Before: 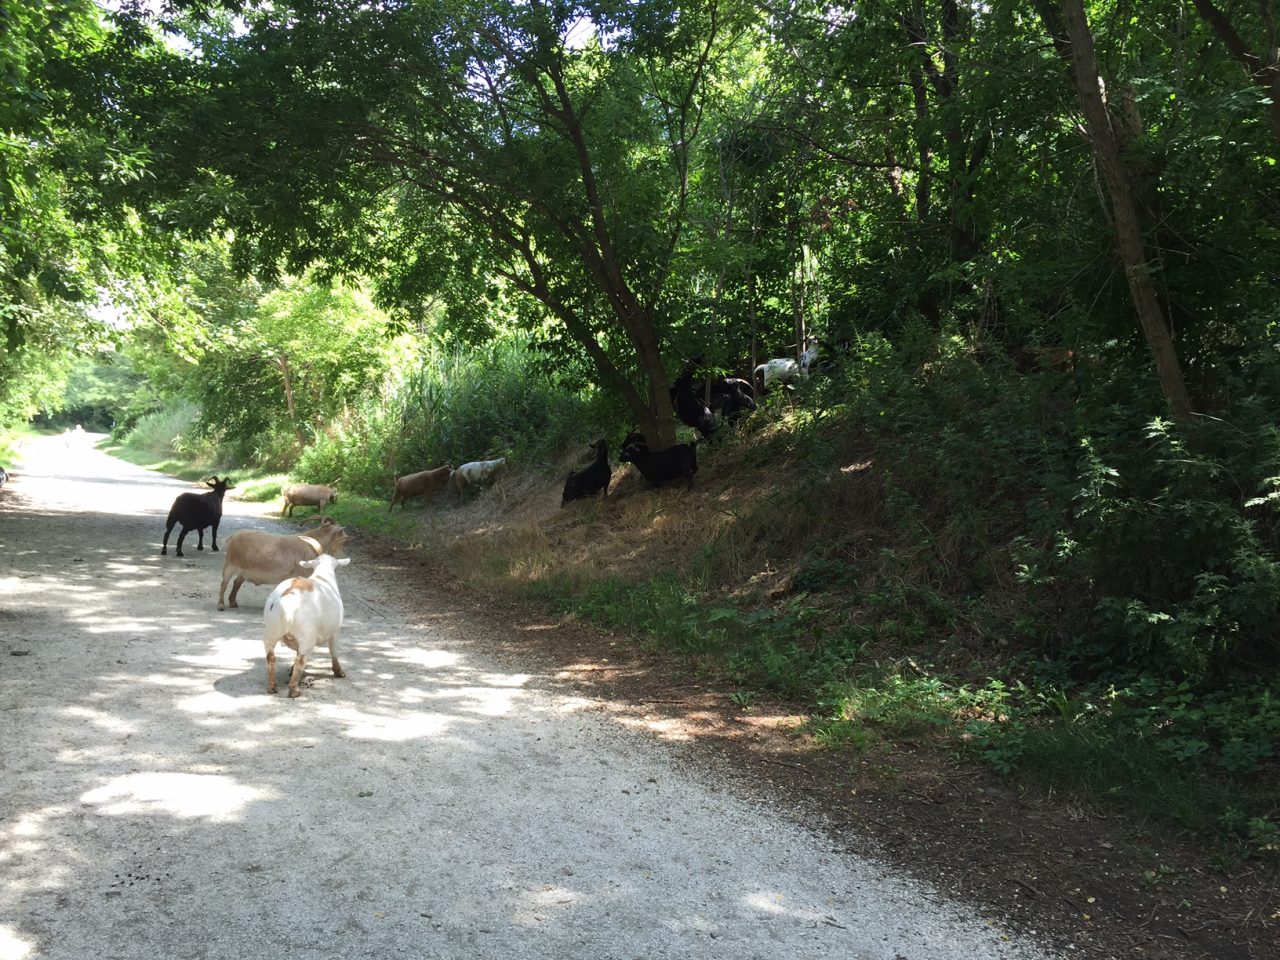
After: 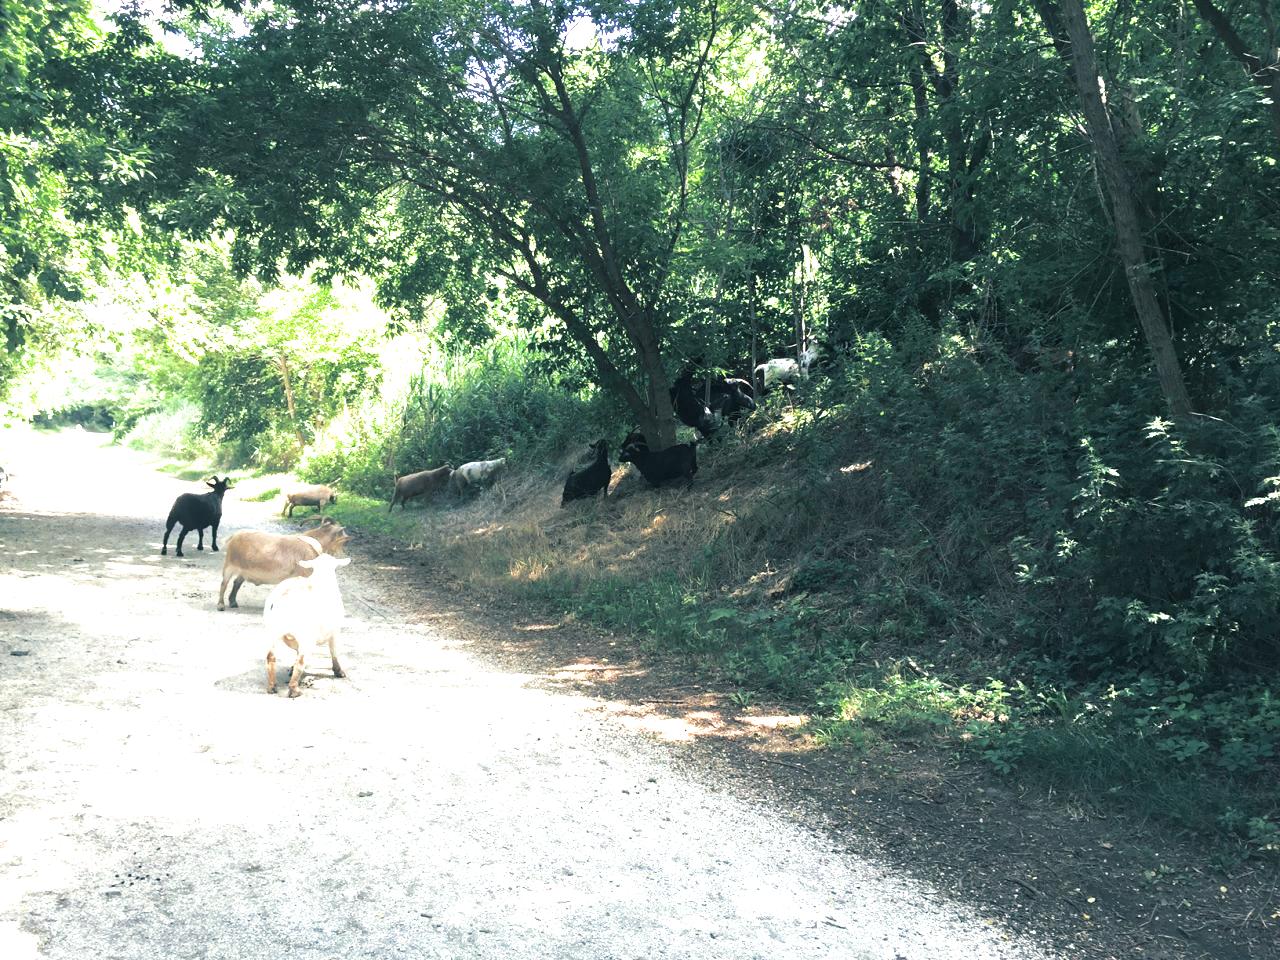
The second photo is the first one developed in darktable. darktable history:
split-toning: shadows › hue 205.2°, shadows › saturation 0.43, highlights › hue 54°, highlights › saturation 0.54
exposure: black level correction 0, exposure 1.4 EV, compensate highlight preservation false
